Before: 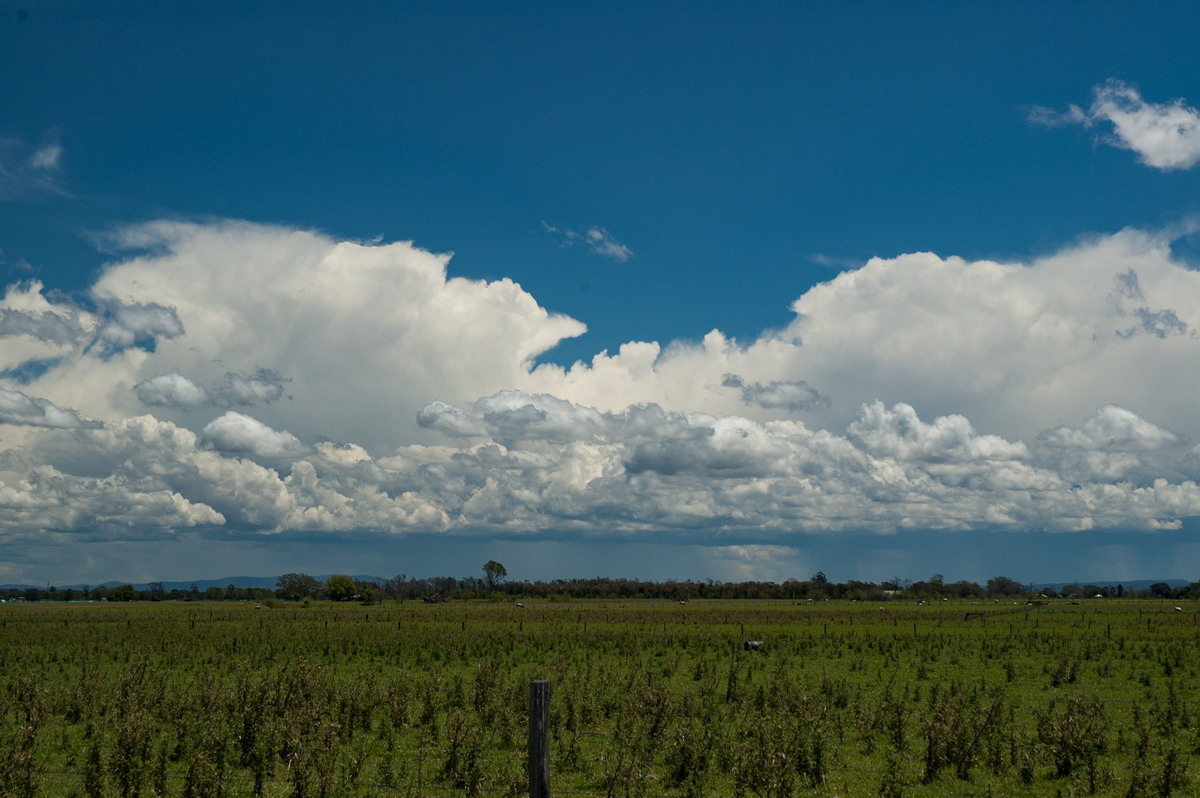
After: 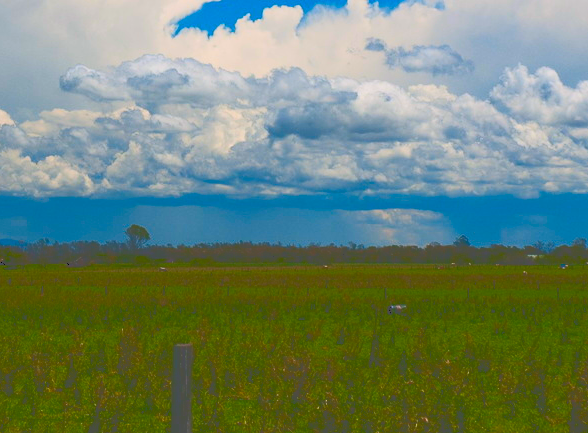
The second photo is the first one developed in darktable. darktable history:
crop: left 29.815%, top 42.209%, right 21.182%, bottom 3.503%
tone curve: curves: ch0 [(0, 0) (0.003, 0.319) (0.011, 0.319) (0.025, 0.319) (0.044, 0.323) (0.069, 0.324) (0.1, 0.328) (0.136, 0.329) (0.177, 0.337) (0.224, 0.351) (0.277, 0.373) (0.335, 0.413) (0.399, 0.458) (0.468, 0.533) (0.543, 0.617) (0.623, 0.71) (0.709, 0.783) (0.801, 0.849) (0.898, 0.911) (1, 1)], color space Lab, independent channels, preserve colors none
color correction: highlights b* -0.057, saturation 2.15
color calibration: gray › normalize channels true, illuminant custom, x 0.347, y 0.366, temperature 4897.29 K, gamut compression 0.015
